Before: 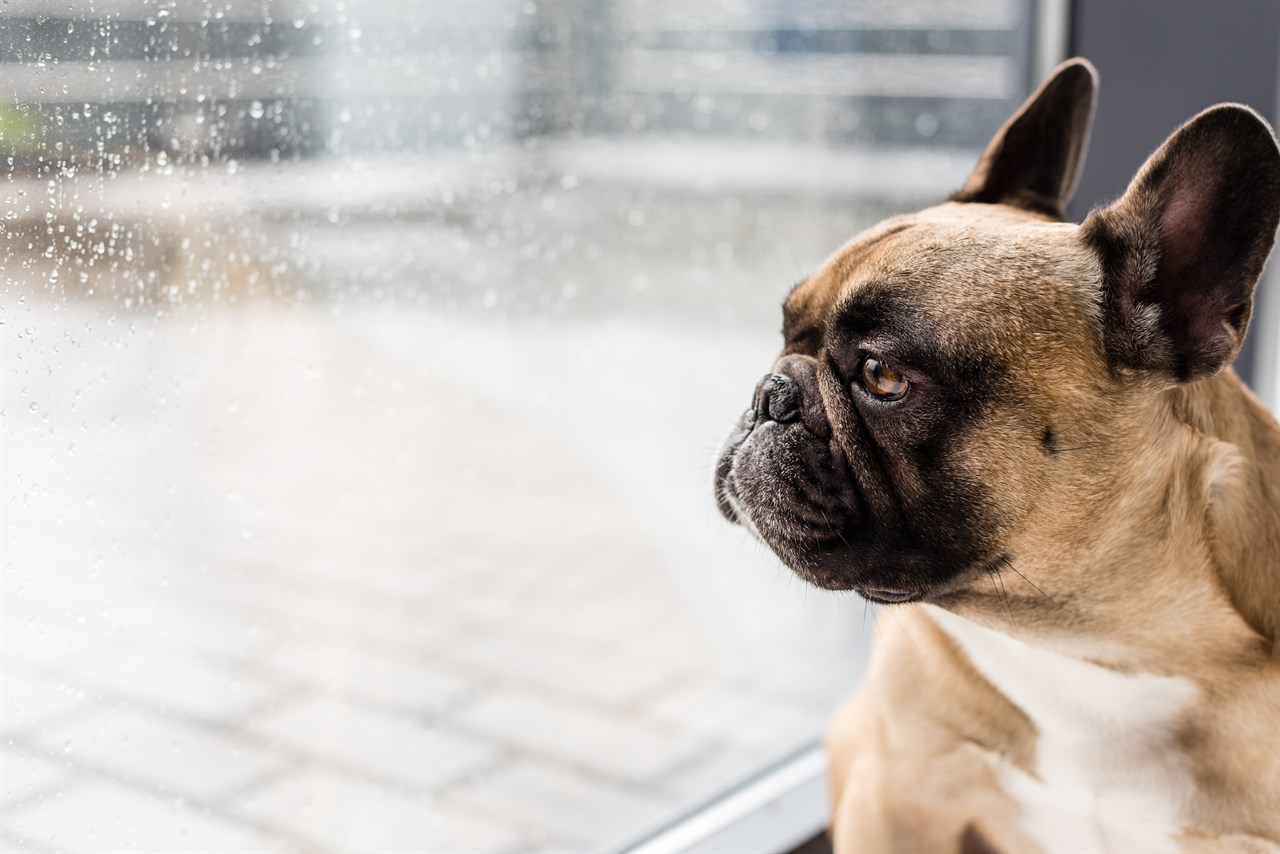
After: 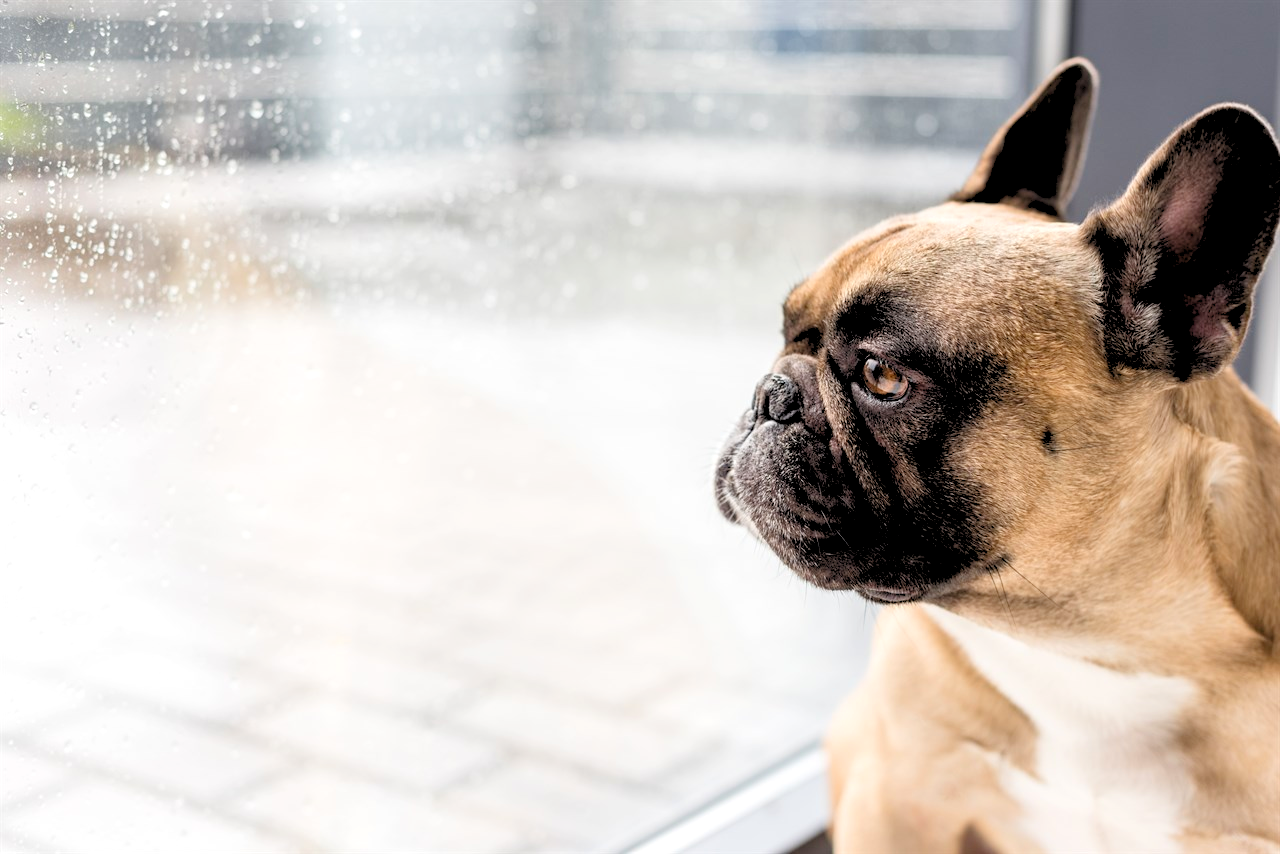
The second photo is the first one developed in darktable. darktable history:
rgb levels: preserve colors sum RGB, levels [[0.038, 0.433, 0.934], [0, 0.5, 1], [0, 0.5, 1]]
exposure: black level correction 0.001, exposure 0.5 EV, compensate exposure bias true, compensate highlight preservation false
